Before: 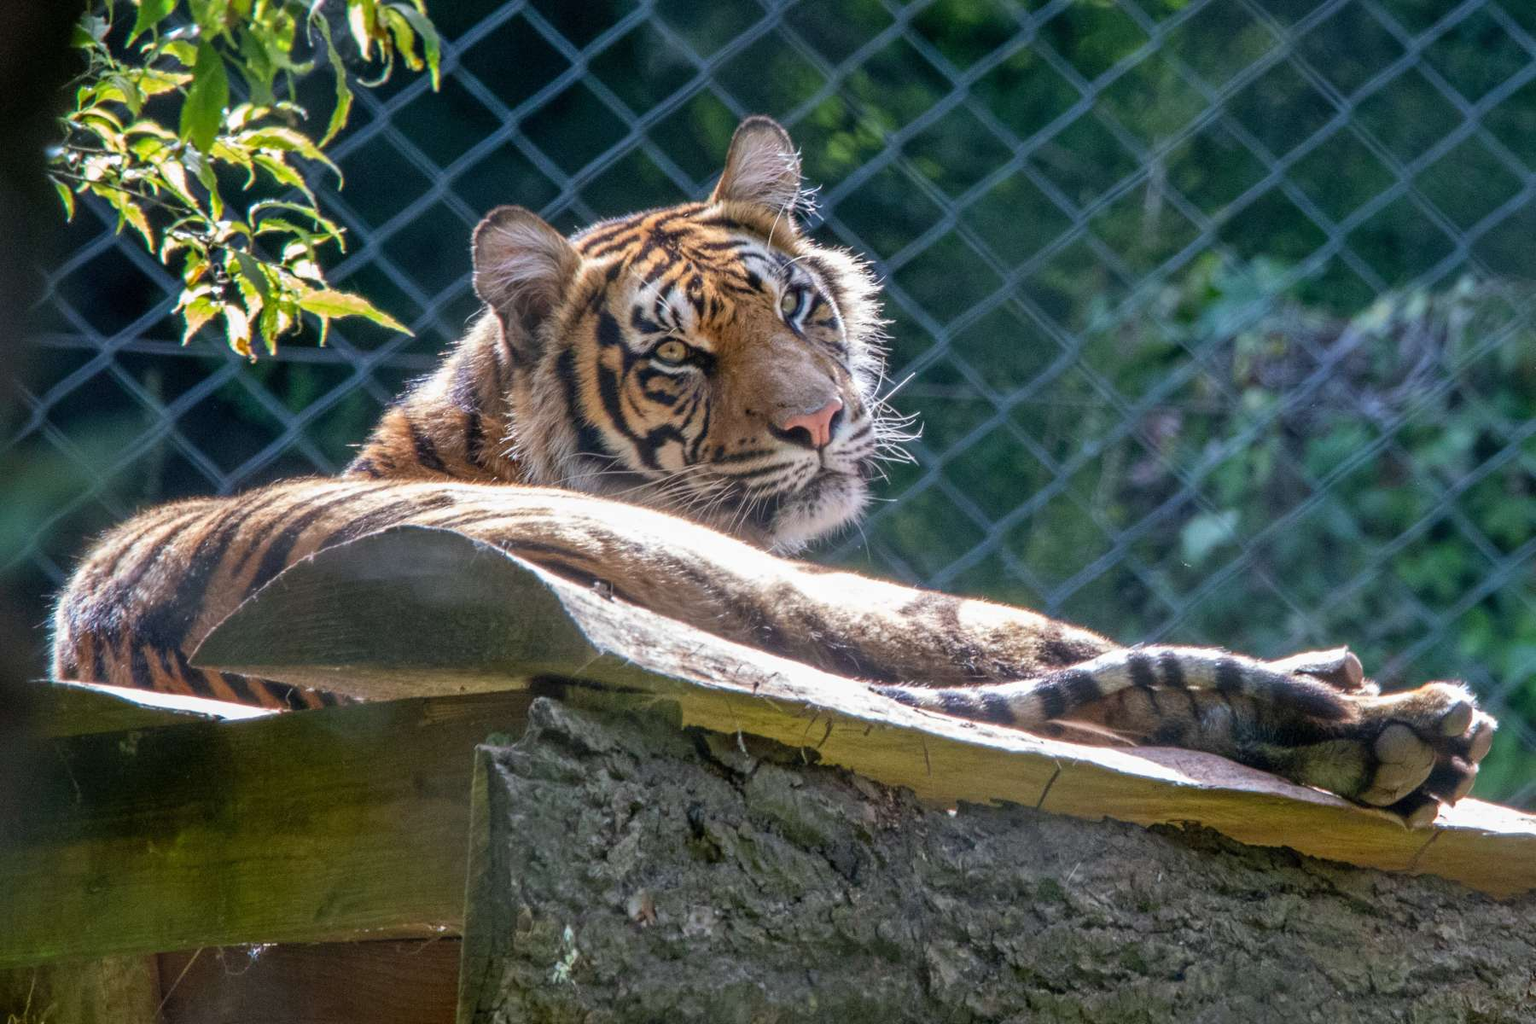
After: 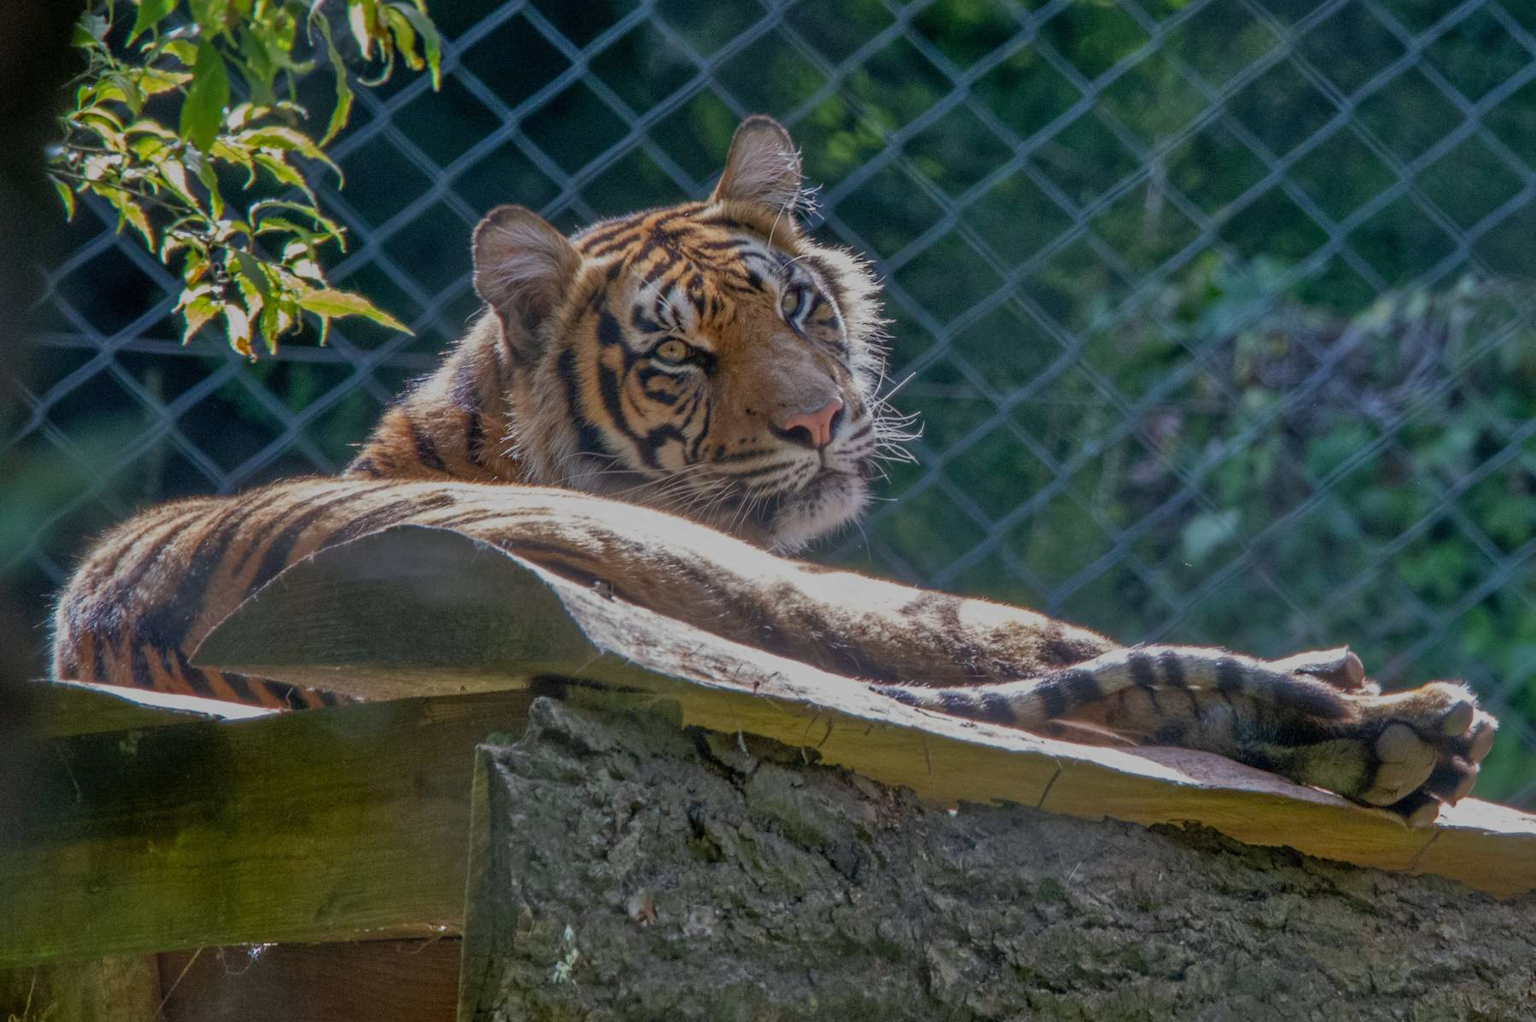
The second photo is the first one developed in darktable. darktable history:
tone equalizer: -8 EV -0.013 EV, -7 EV 0.024 EV, -6 EV -0.005 EV, -5 EV 0.007 EV, -4 EV -0.047 EV, -3 EV -0.241 EV, -2 EV -0.639 EV, -1 EV -0.96 EV, +0 EV -0.952 EV
crop: top 0.106%, bottom 0.119%
